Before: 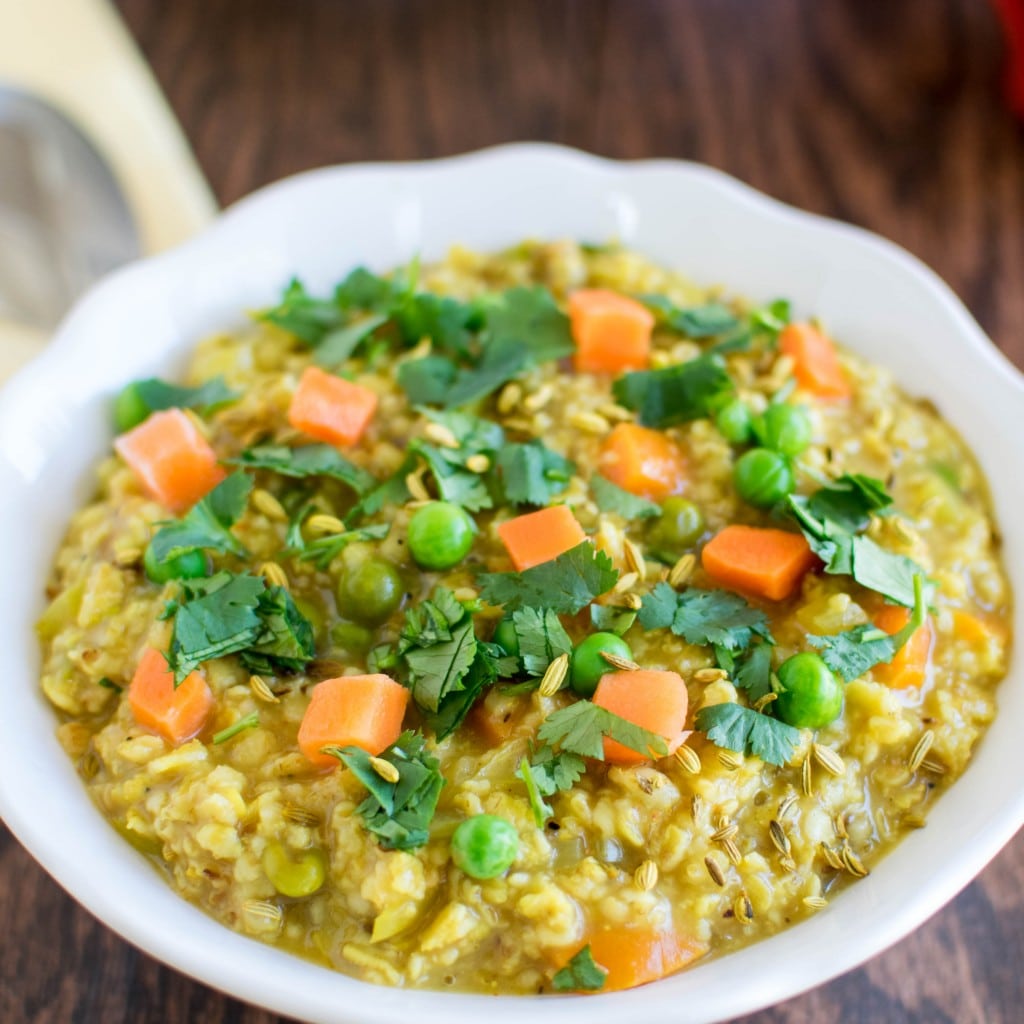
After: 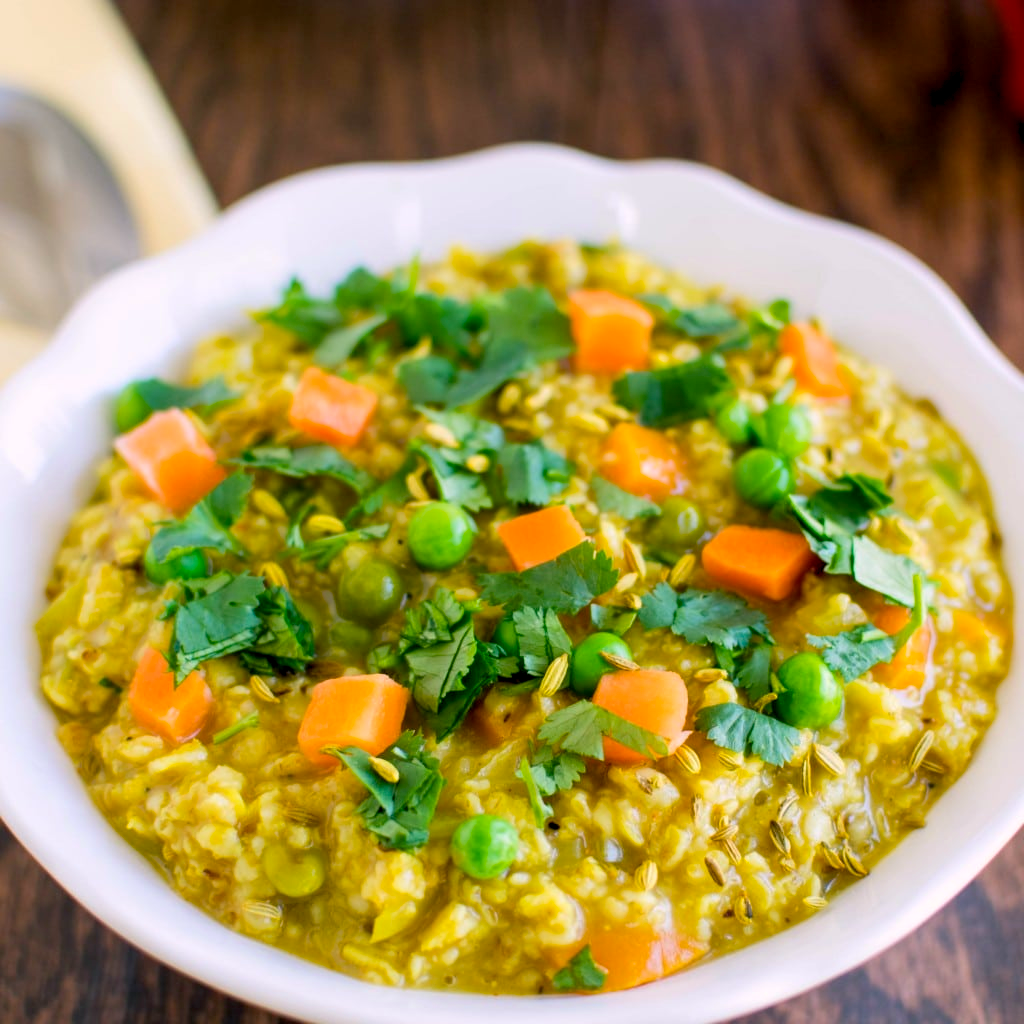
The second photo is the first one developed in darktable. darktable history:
color balance rgb: shadows lift › chroma 2%, shadows lift › hue 217.2°, power › chroma 0.25%, power › hue 60°, highlights gain › chroma 1.5%, highlights gain › hue 309.6°, global offset › luminance -0.5%, perceptual saturation grading › global saturation 15%, global vibrance 20%
color correction: highlights b* 3
